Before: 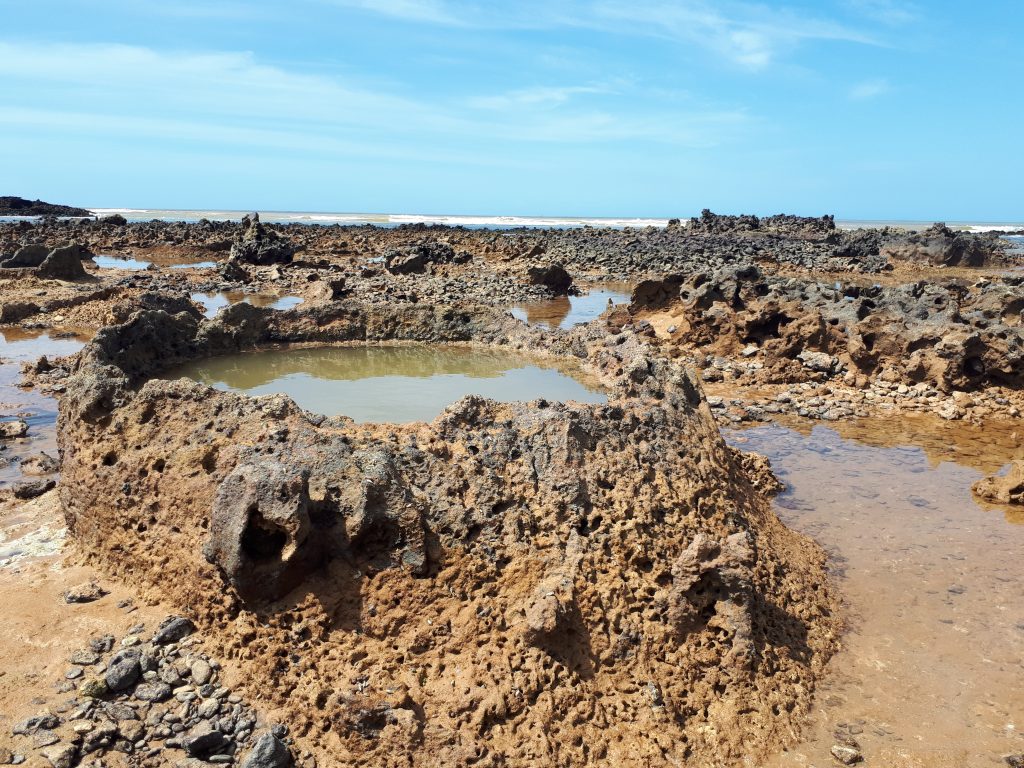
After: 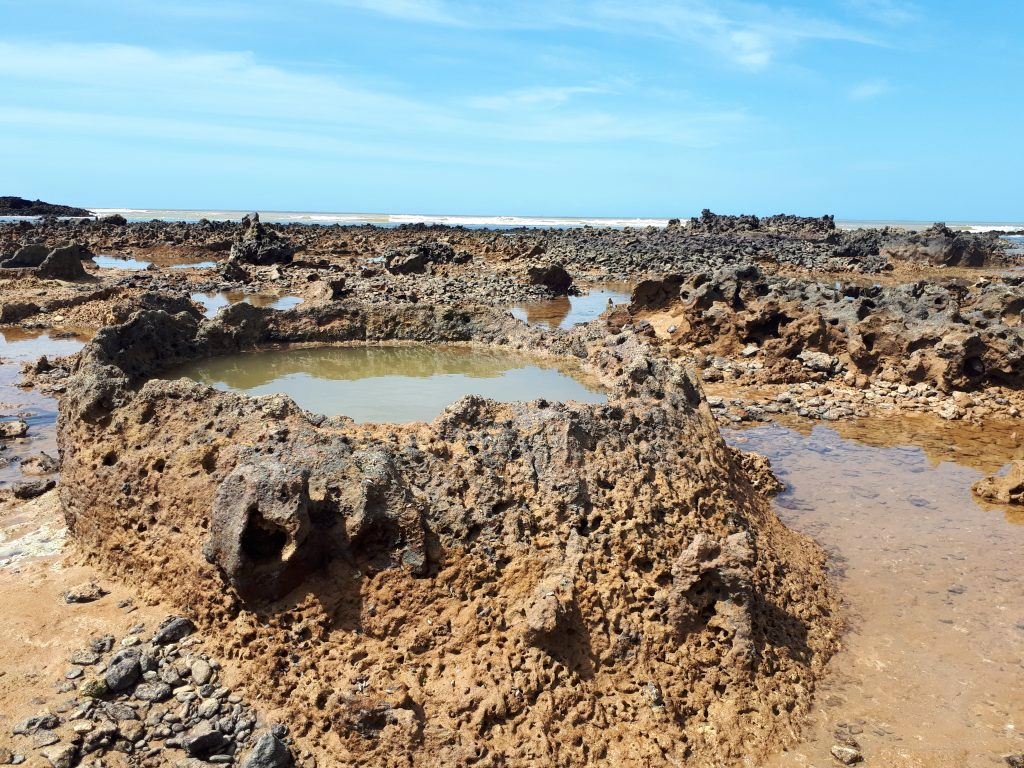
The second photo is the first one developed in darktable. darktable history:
contrast brightness saturation: contrast 0.081, saturation 0.017
tone equalizer: on, module defaults
